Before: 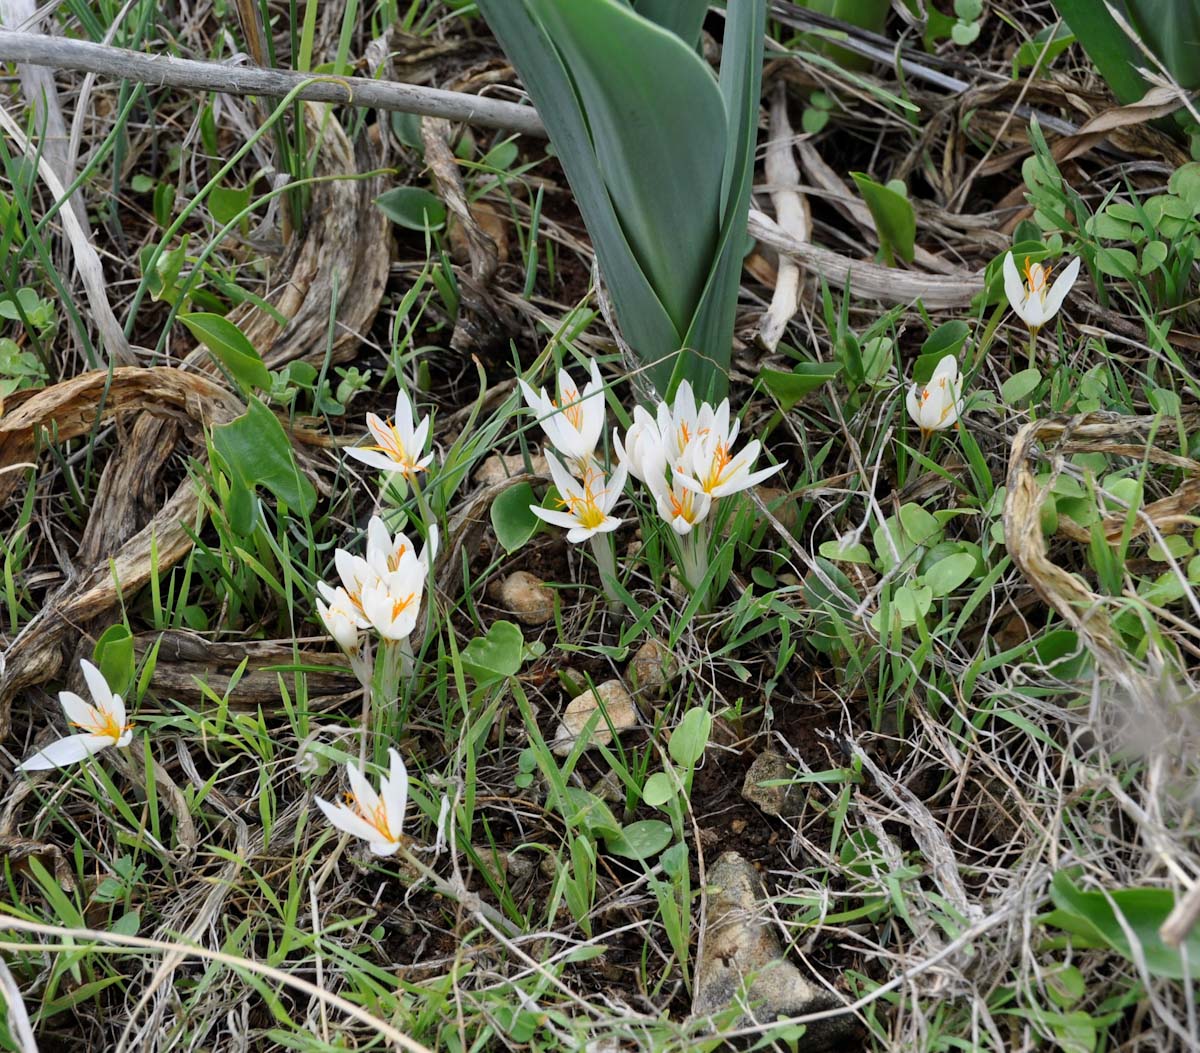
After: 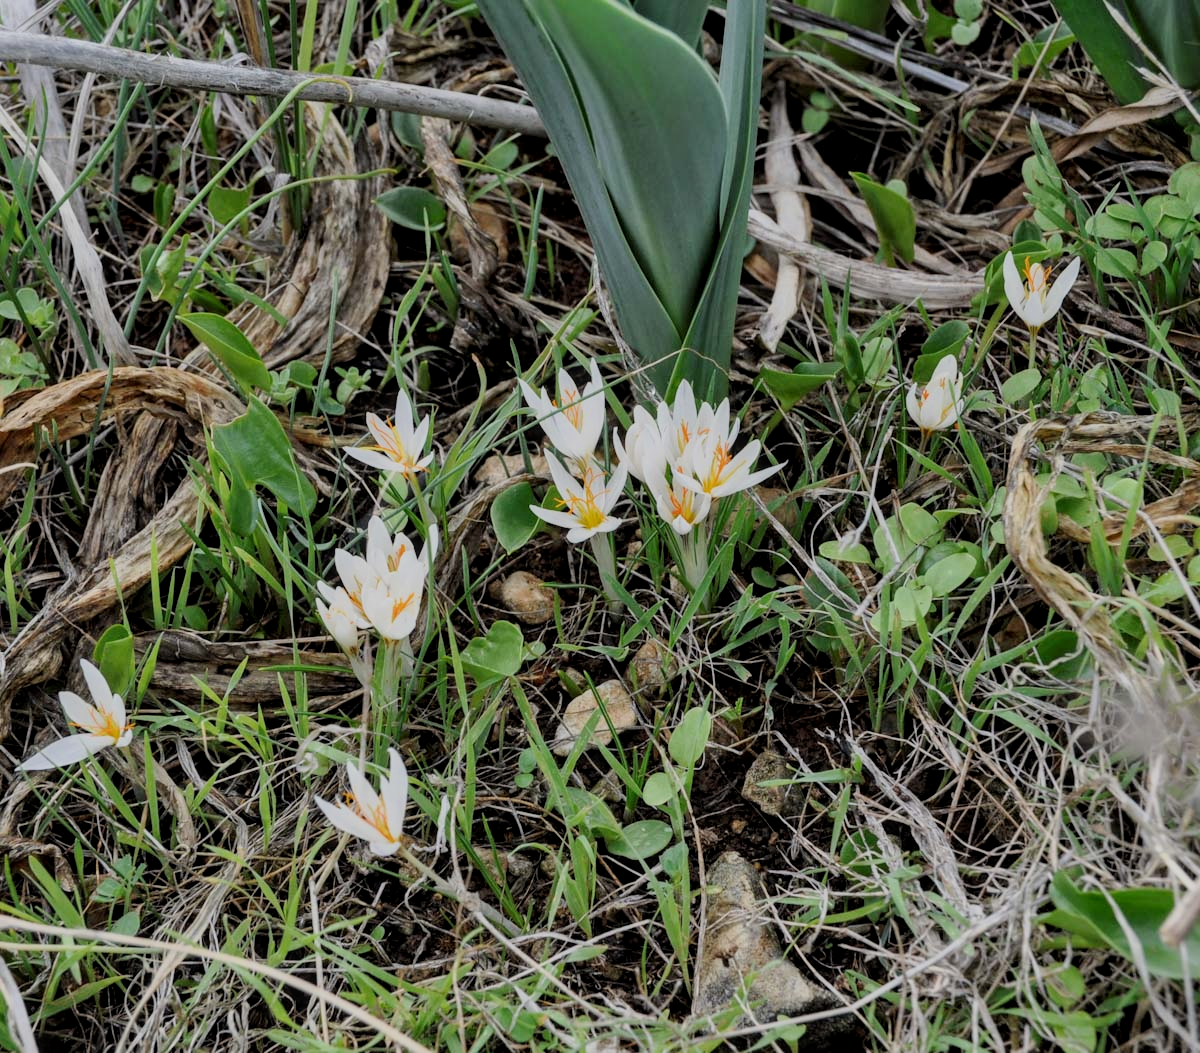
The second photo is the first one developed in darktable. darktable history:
filmic rgb: black relative exposure -16 EV, white relative exposure 6.92 EV, hardness 4.7
local contrast: on, module defaults
